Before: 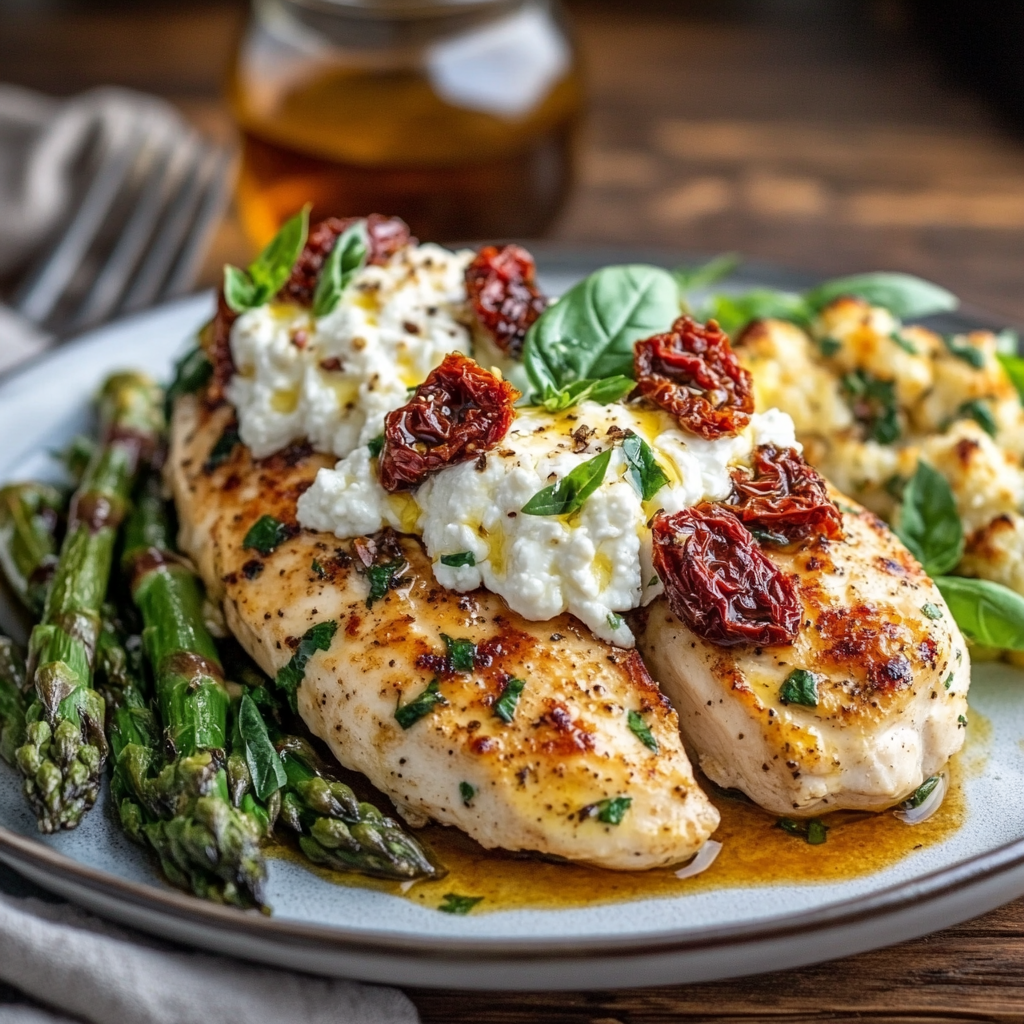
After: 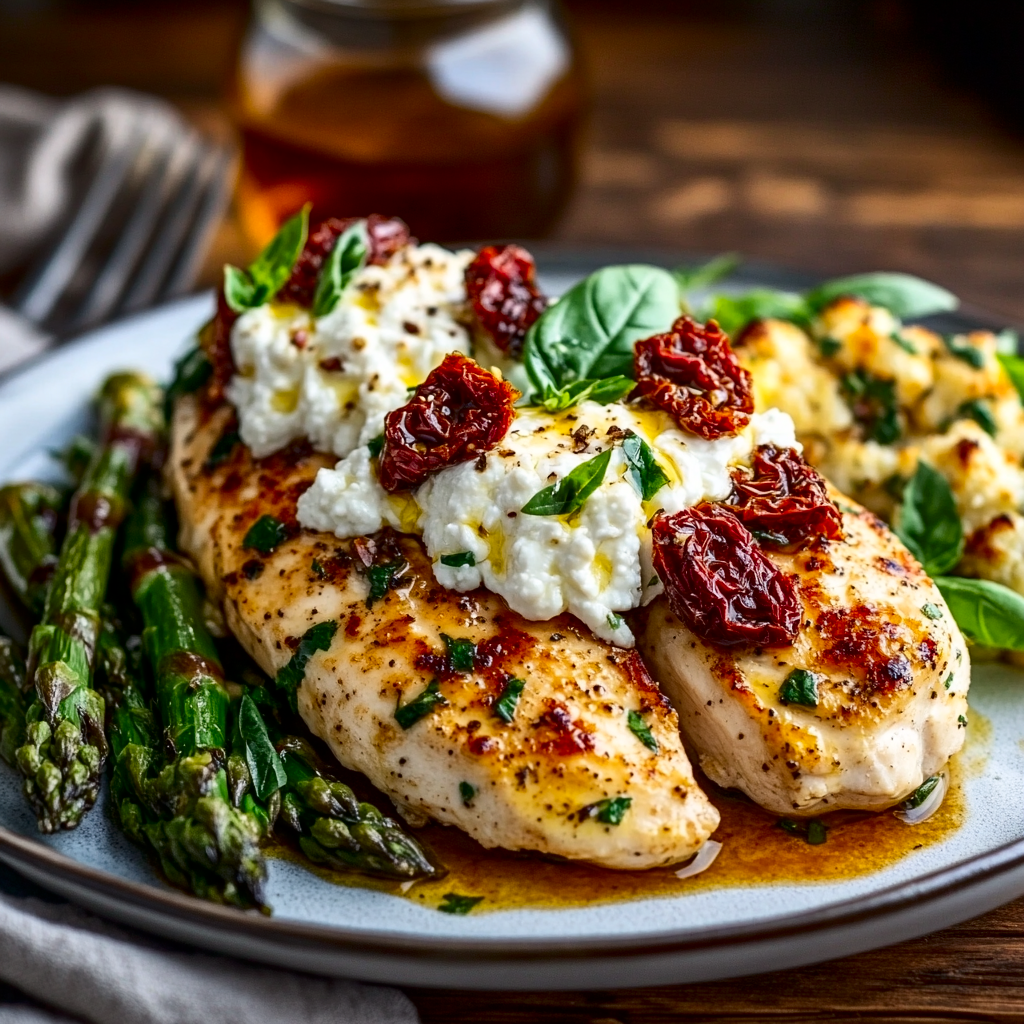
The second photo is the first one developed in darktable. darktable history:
contrast brightness saturation: contrast 0.19, brightness -0.11, saturation 0.21
